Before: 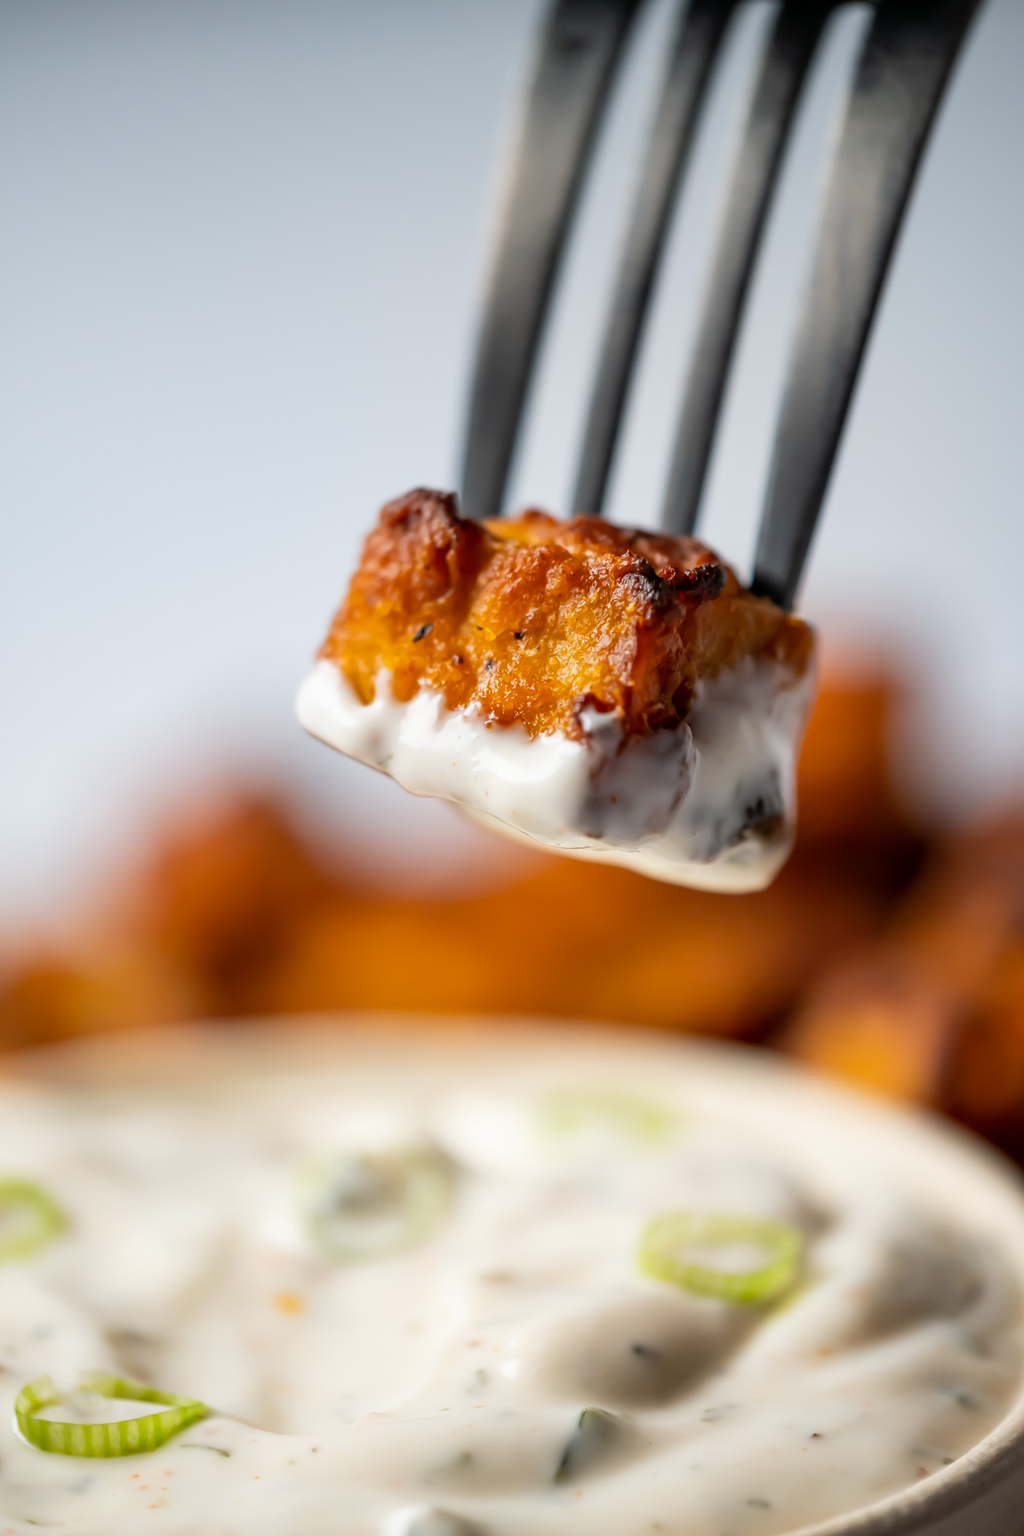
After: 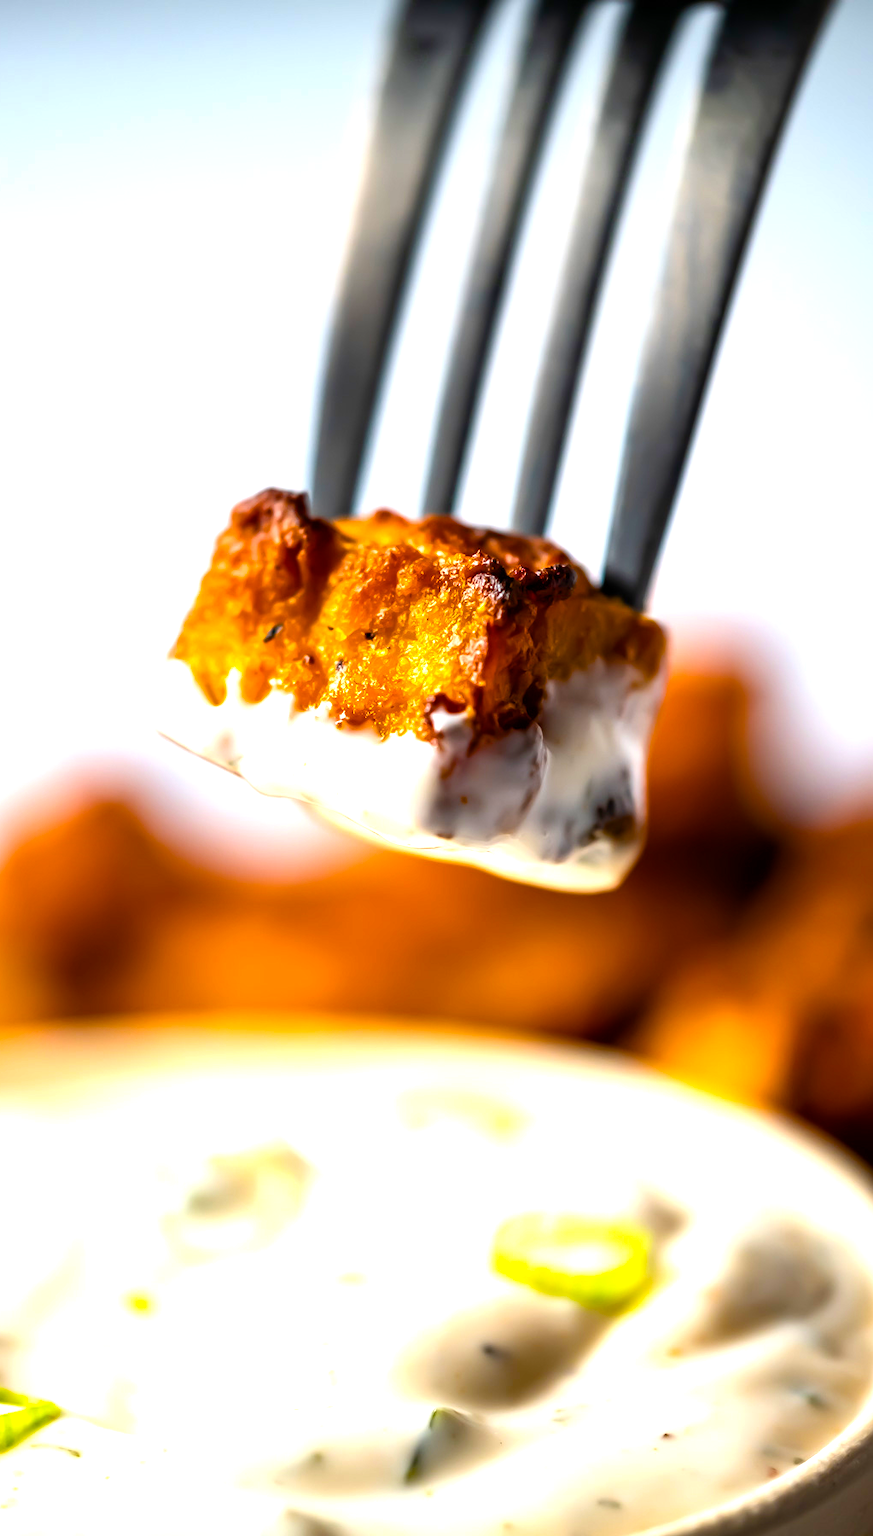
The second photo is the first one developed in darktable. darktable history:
exposure: exposure 0.515 EV, compensate highlight preservation false
color balance rgb: linear chroma grading › global chroma 9%, perceptual saturation grading › global saturation 36%, perceptual saturation grading › shadows 35%, perceptual brilliance grading › global brilliance 15%, perceptual brilliance grading › shadows -35%, global vibrance 15%
crop and rotate: left 14.584%
